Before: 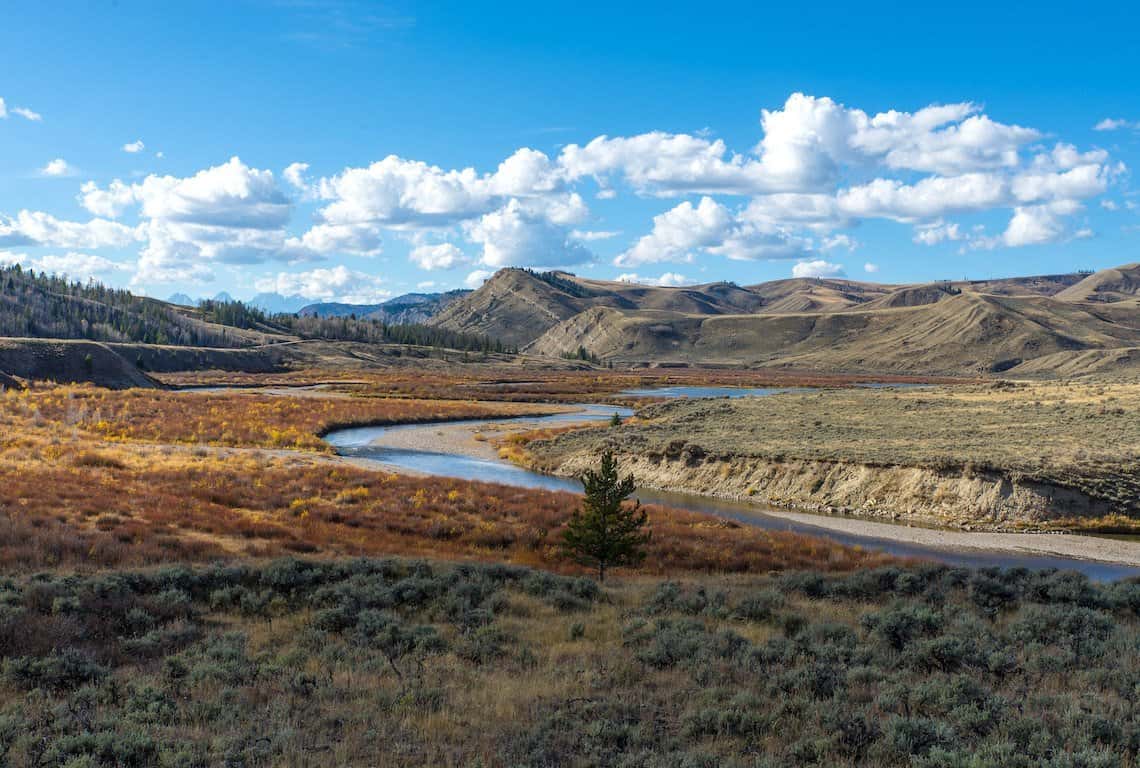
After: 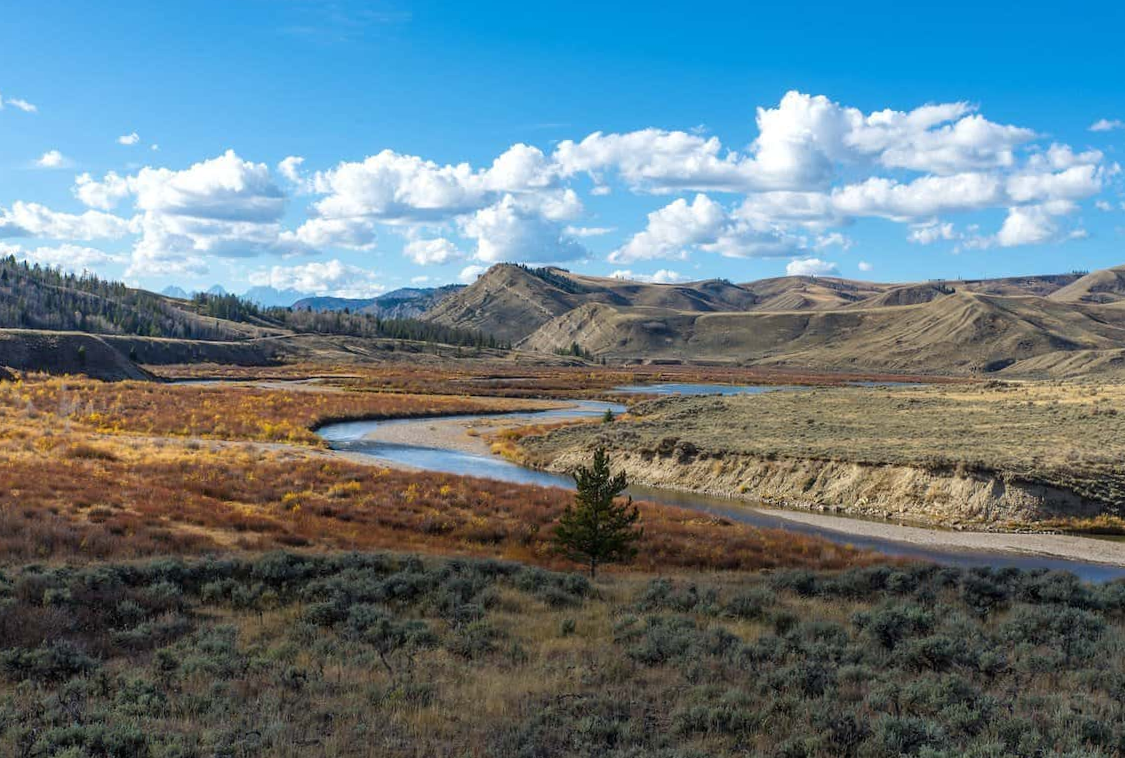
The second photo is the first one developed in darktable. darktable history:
crop and rotate: angle -0.5°
